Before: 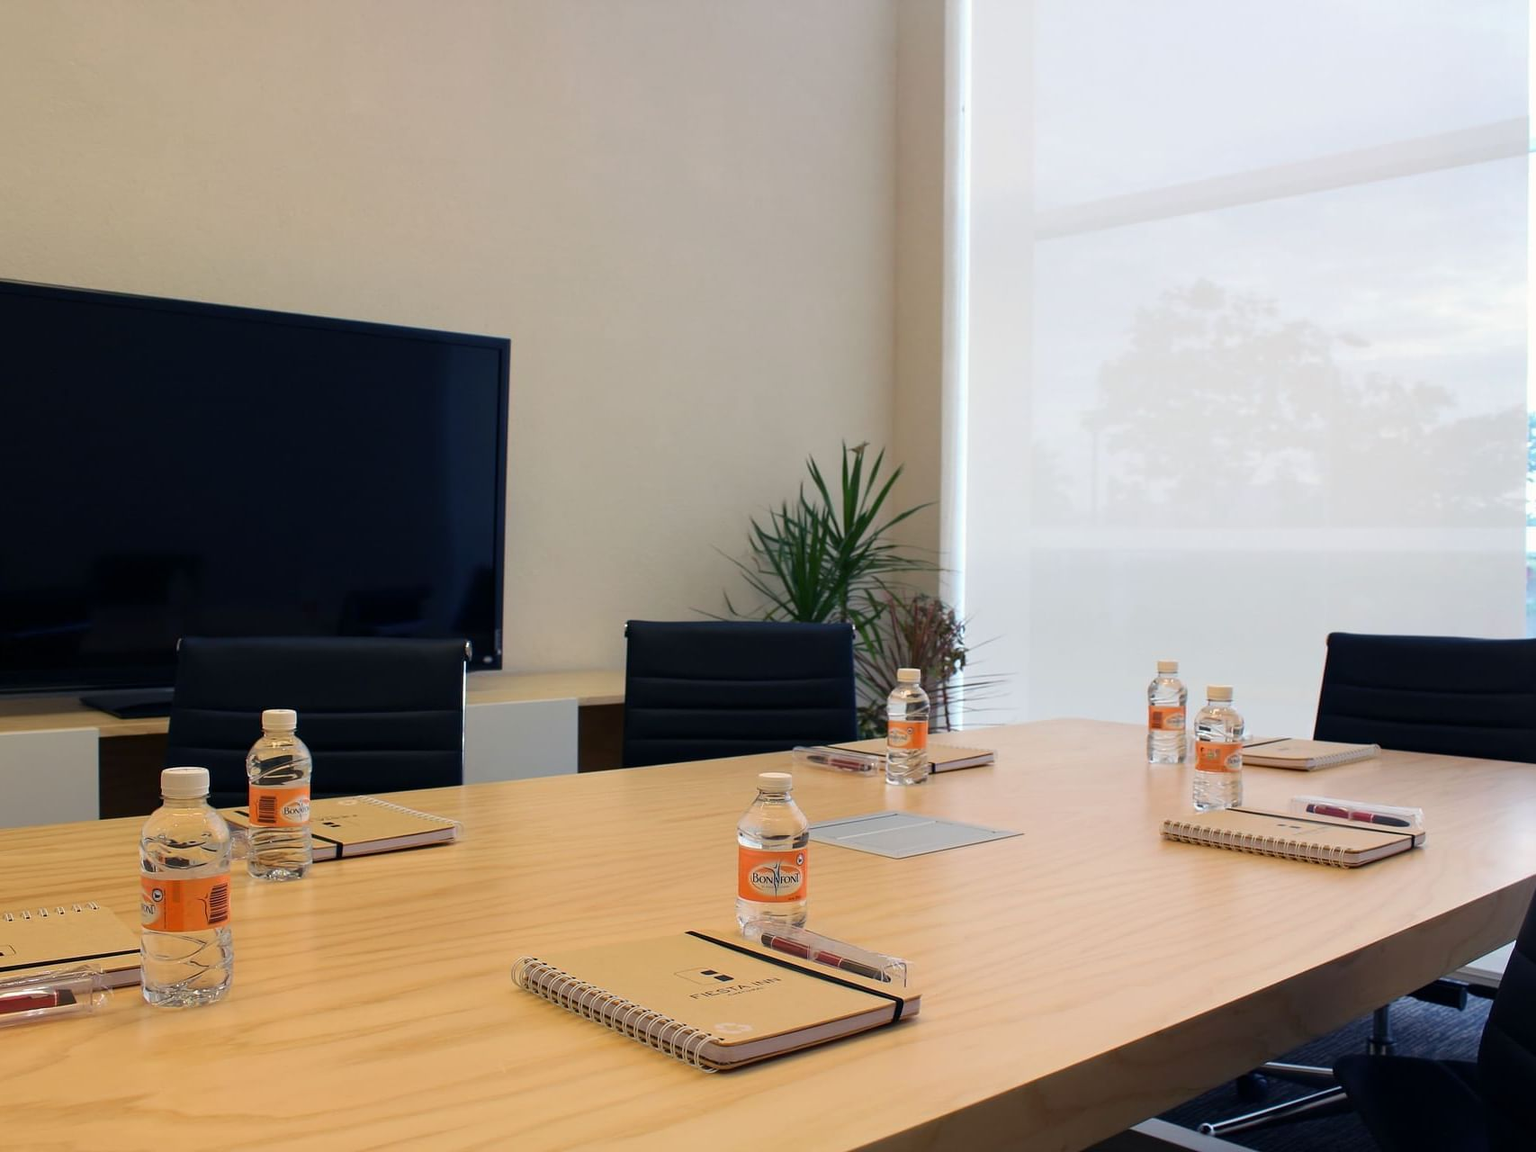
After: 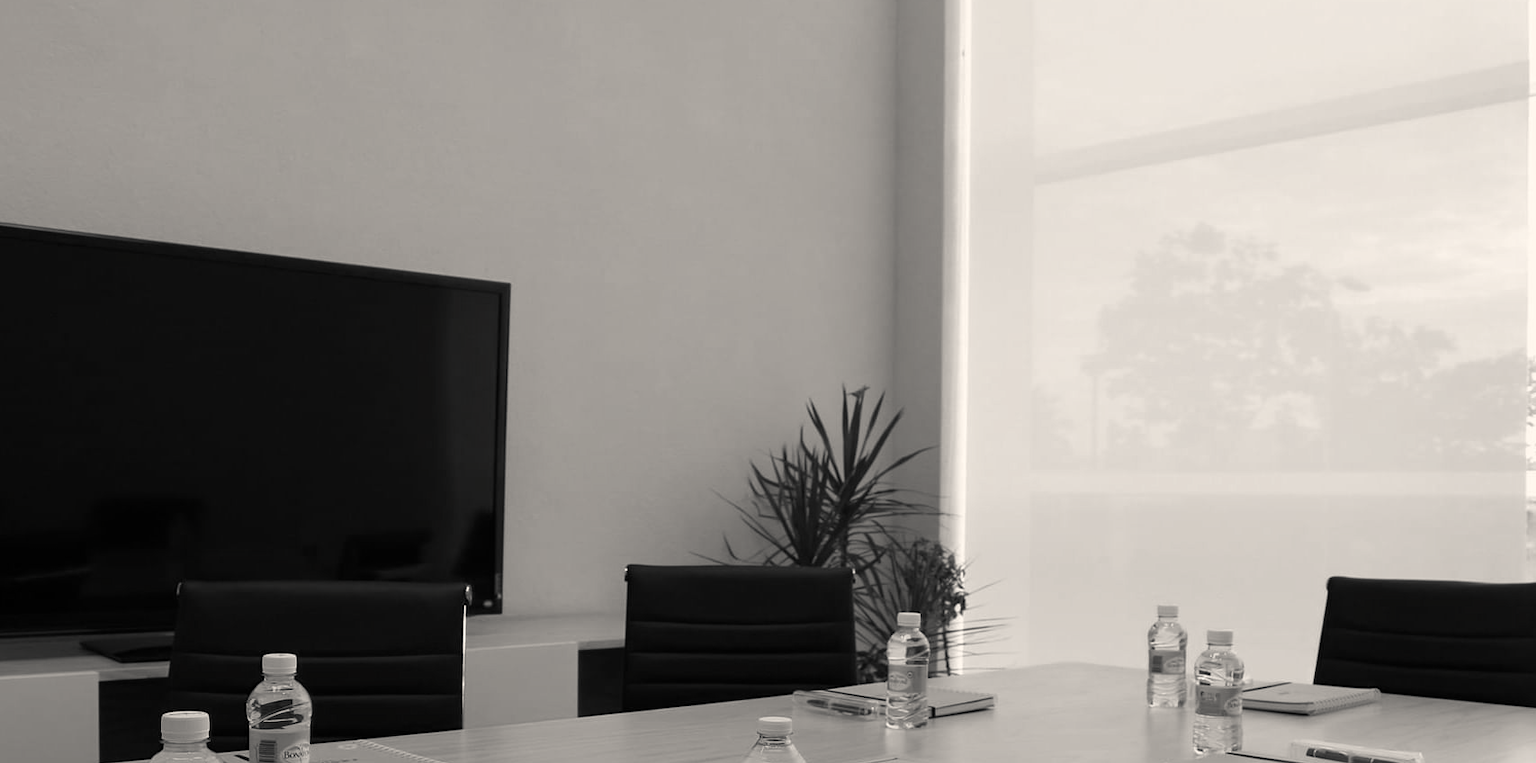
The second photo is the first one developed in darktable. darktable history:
color calibration: output gray [0.21, 0.42, 0.37, 0], illuminant as shot in camera, x 0.358, y 0.373, temperature 4628.91 K, gamut compression 1.72
color balance rgb: highlights gain › chroma 2.062%, highlights gain › hue 71.83°, perceptual saturation grading › global saturation 20%, perceptual saturation grading › highlights -25.422%, perceptual saturation grading › shadows 24.67%, global vibrance -24.959%
crop and rotate: top 4.877%, bottom 28.752%
contrast brightness saturation: contrast 0.028, brightness -0.038
